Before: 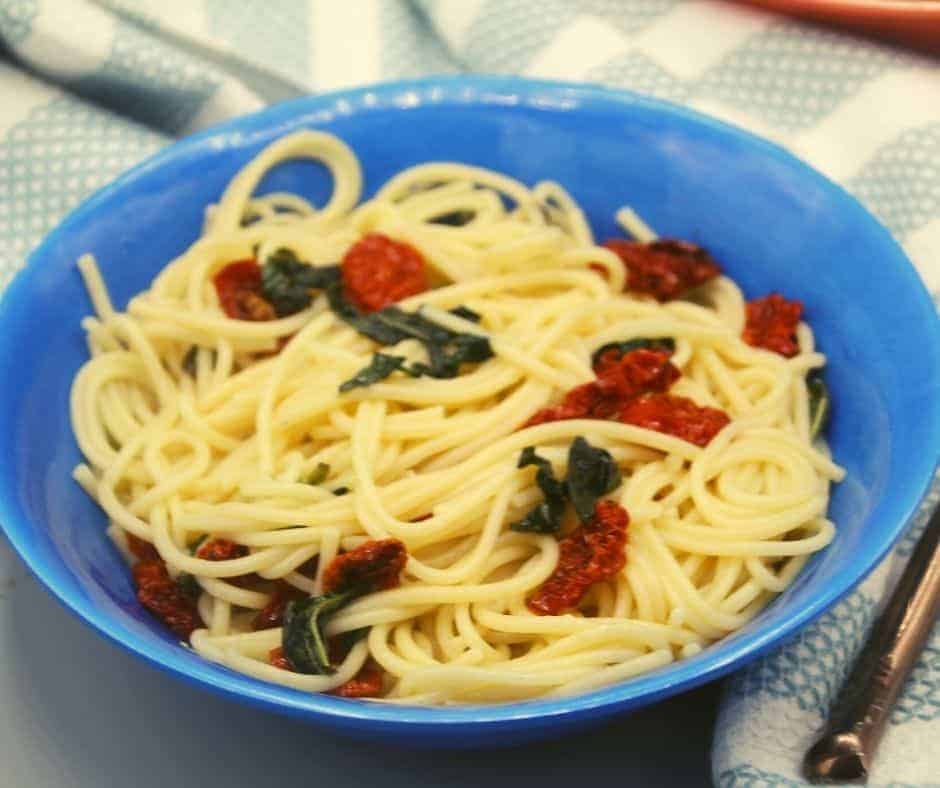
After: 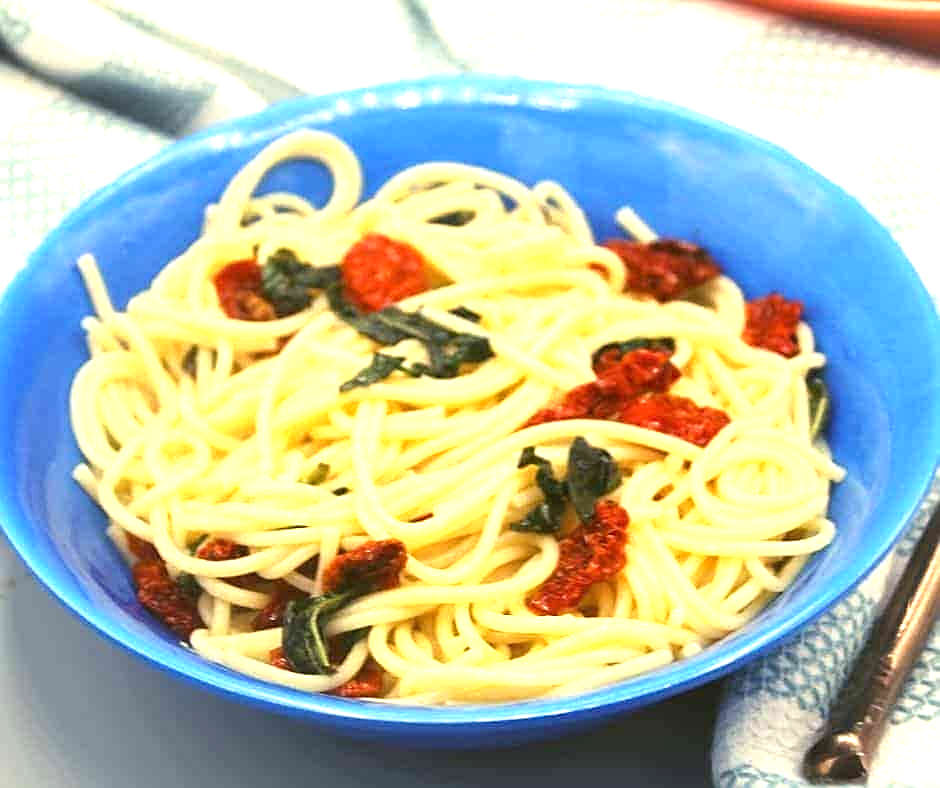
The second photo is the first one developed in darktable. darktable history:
sharpen: on, module defaults
exposure: exposure 1 EV, compensate exposure bias true, compensate highlight preservation false
